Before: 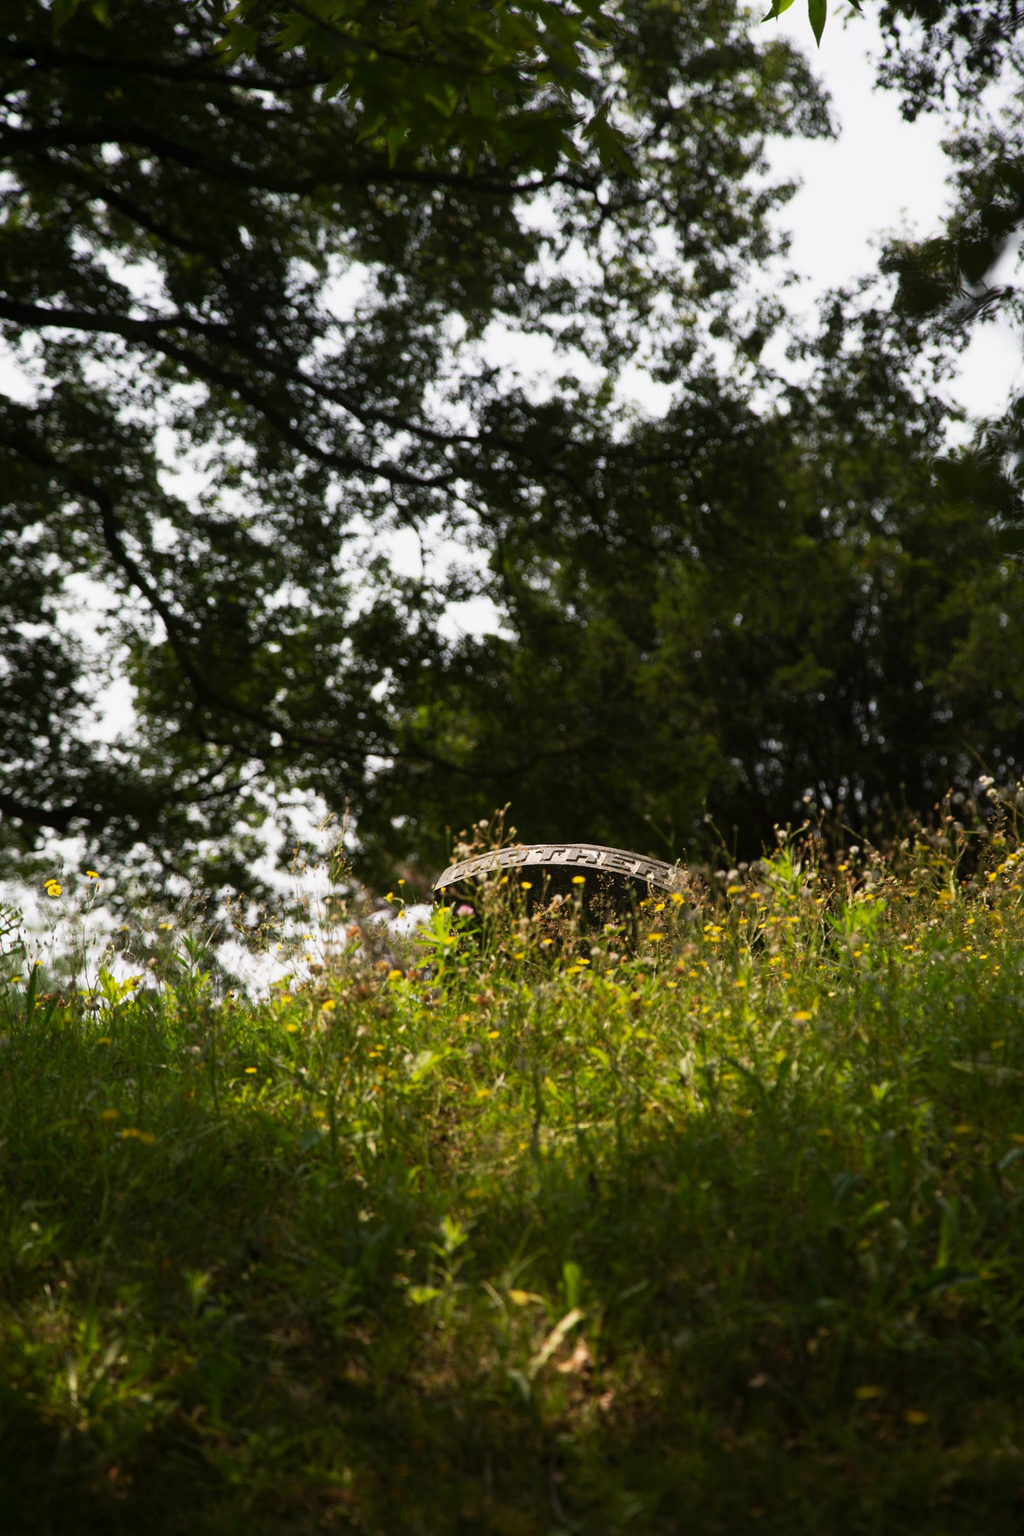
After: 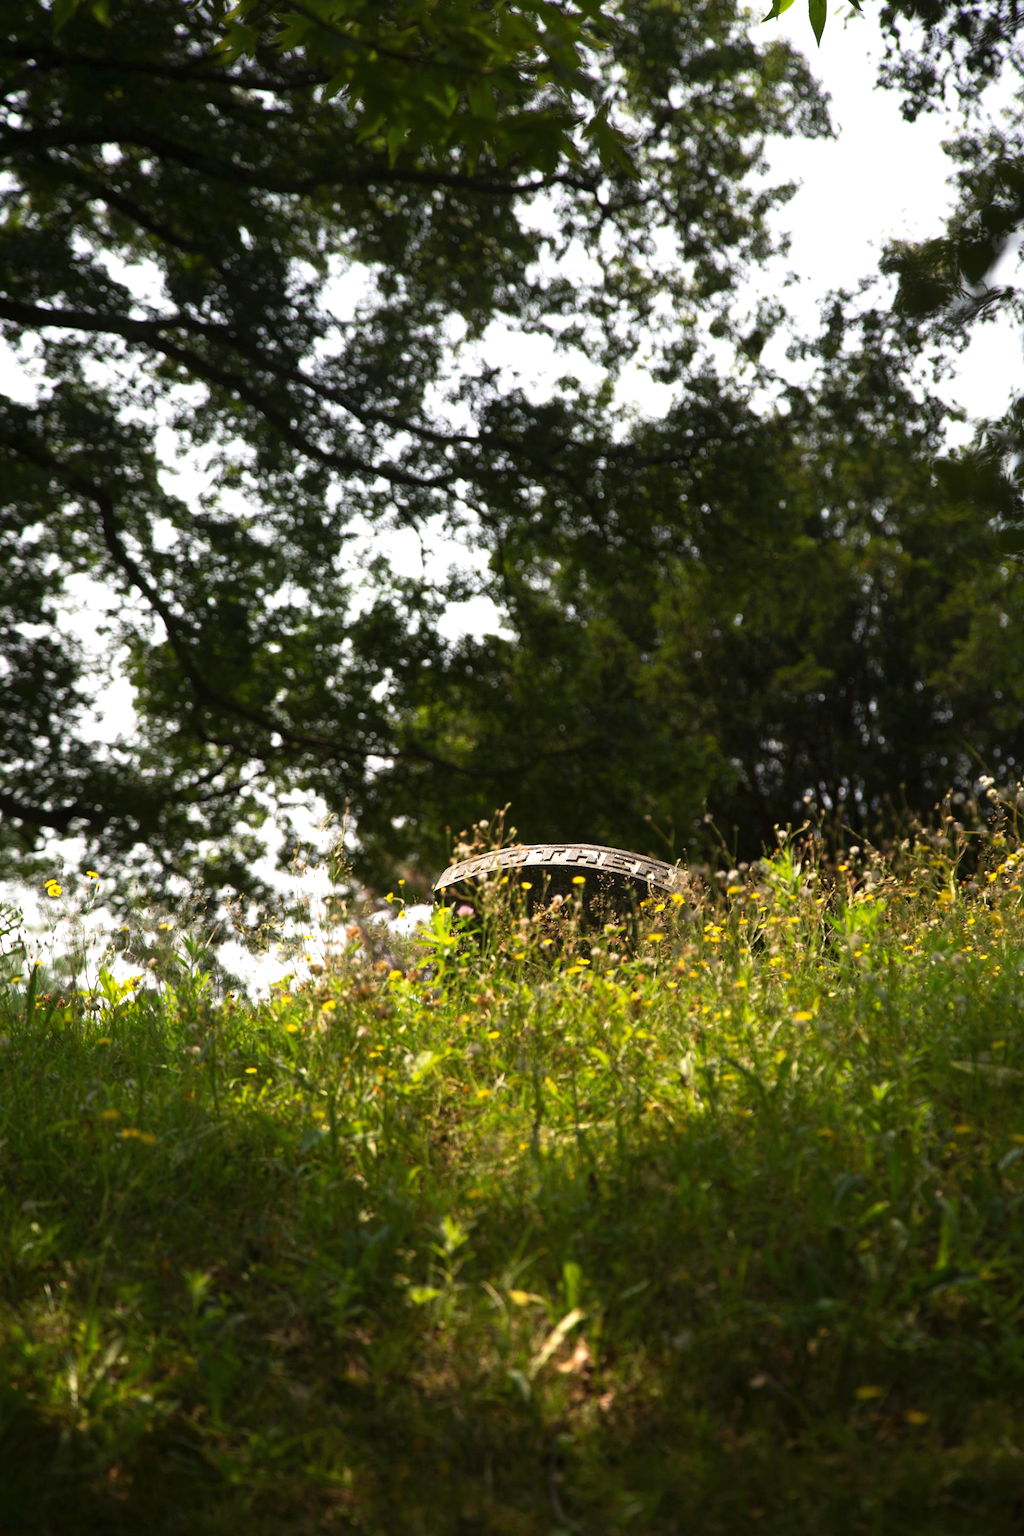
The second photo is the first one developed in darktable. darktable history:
color balance rgb: saturation formula JzAzBz (2021)
exposure: black level correction 0, exposure 0.5 EV, compensate exposure bias true, compensate highlight preservation false
